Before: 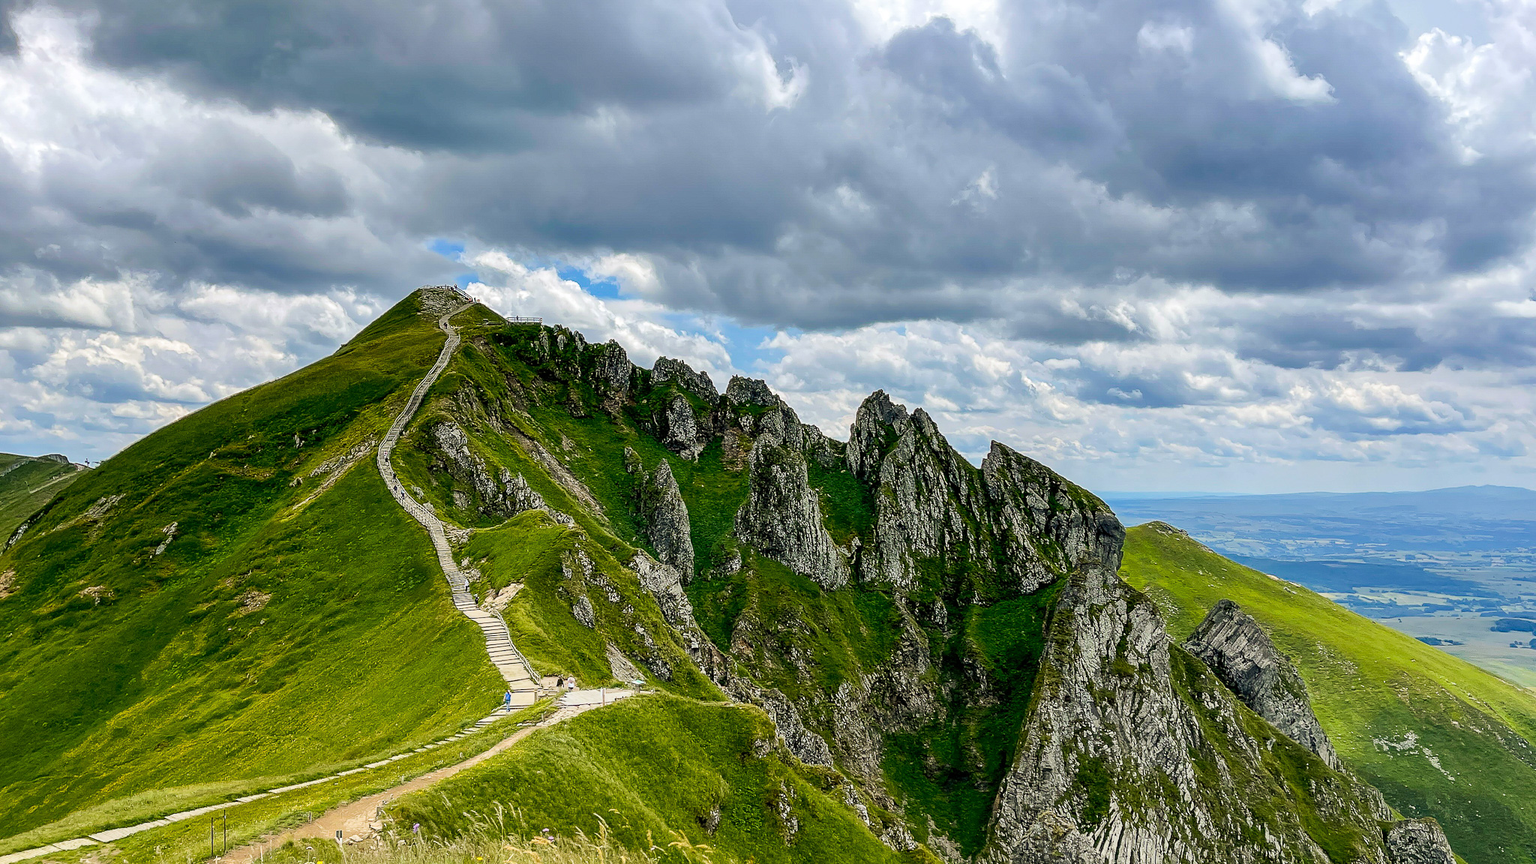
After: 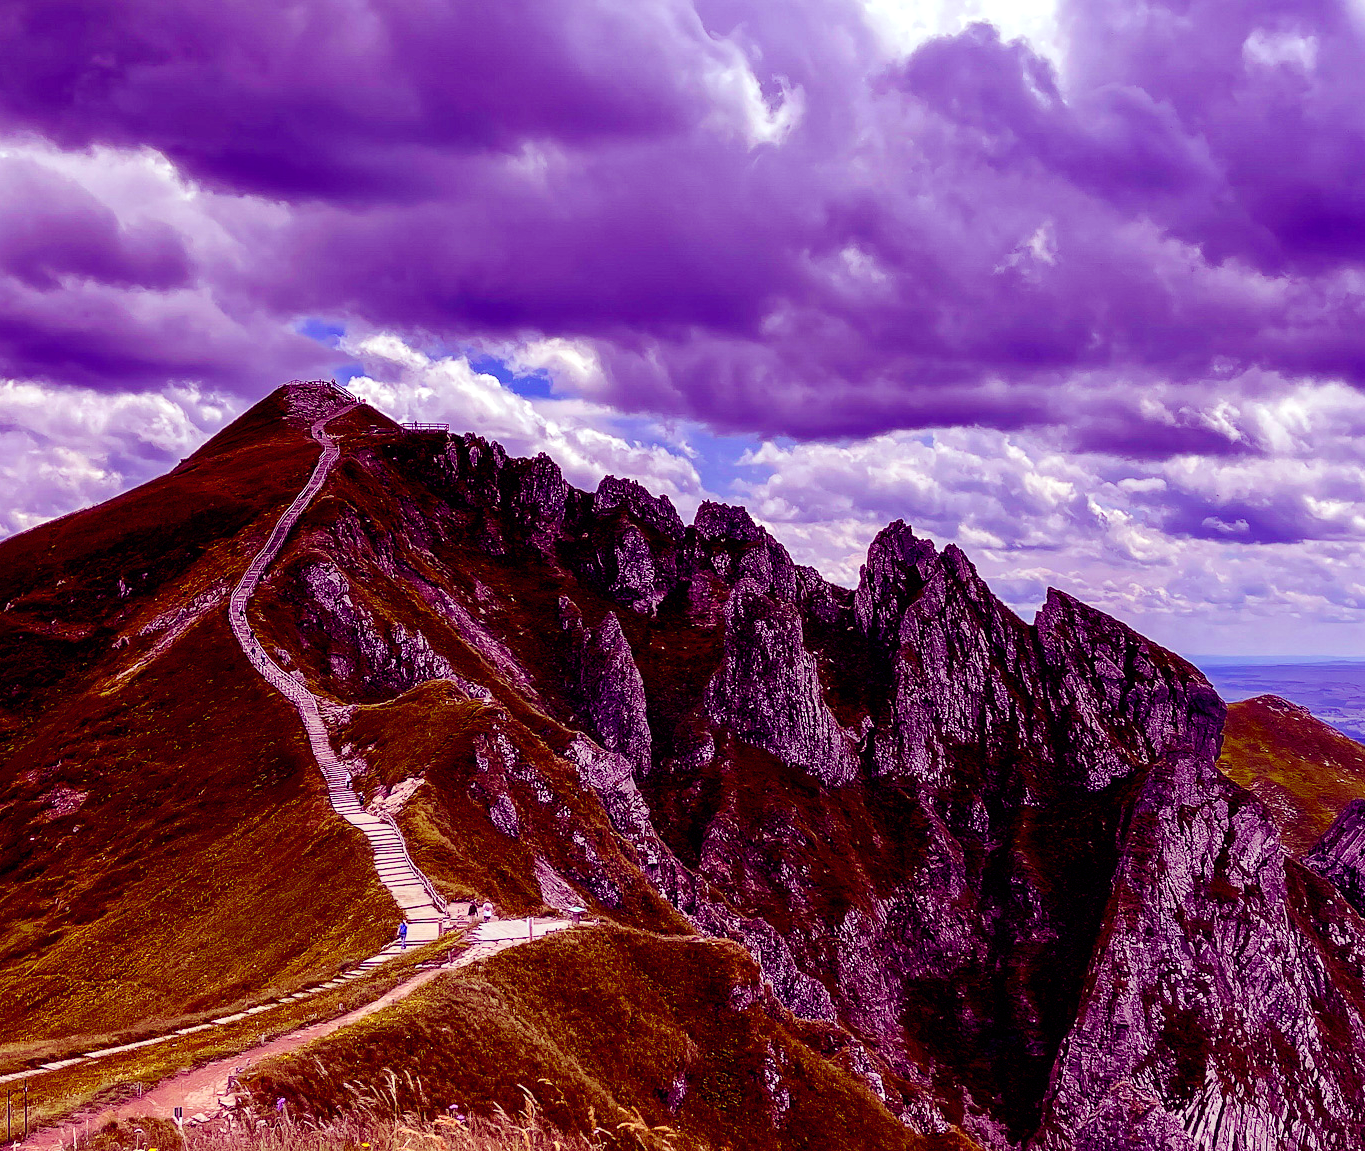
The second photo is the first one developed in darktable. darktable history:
exposure: exposure 0.127 EV, compensate highlight preservation false
color balance: mode lift, gamma, gain (sRGB), lift [1, 1, 0.101, 1]
crop and rotate: left 13.409%, right 19.924%
